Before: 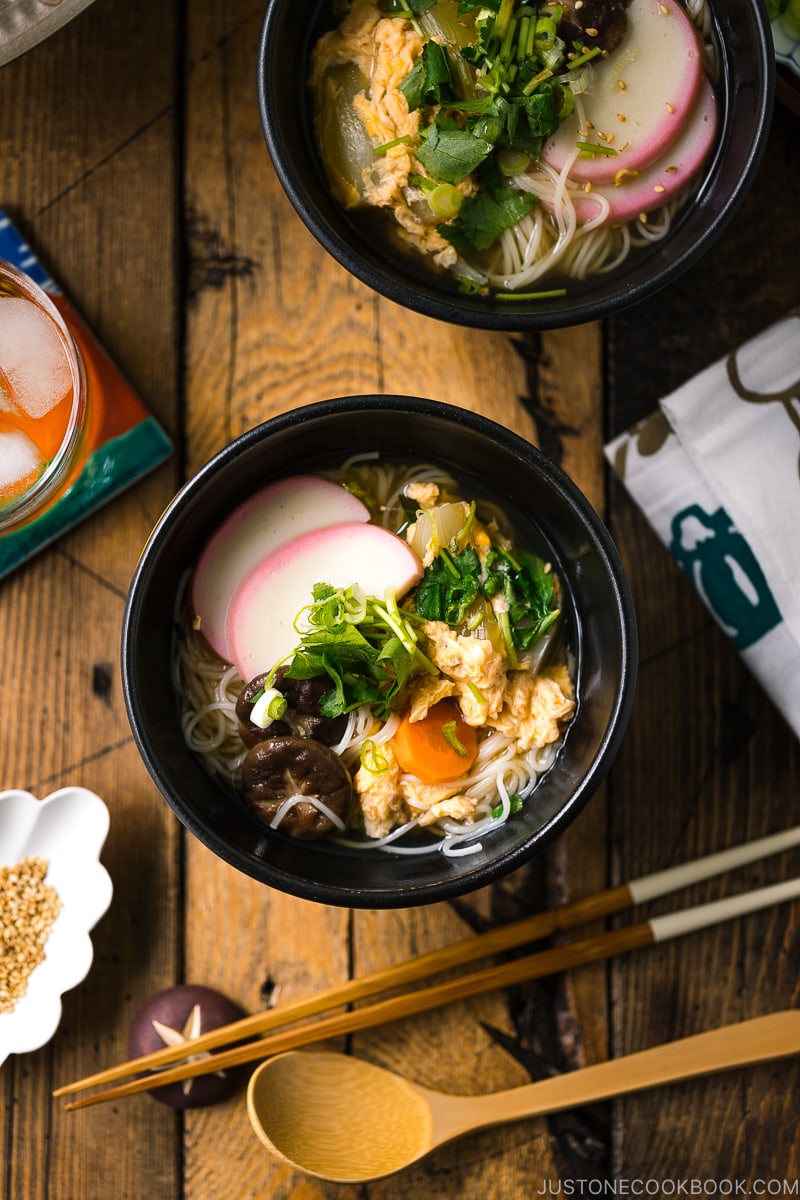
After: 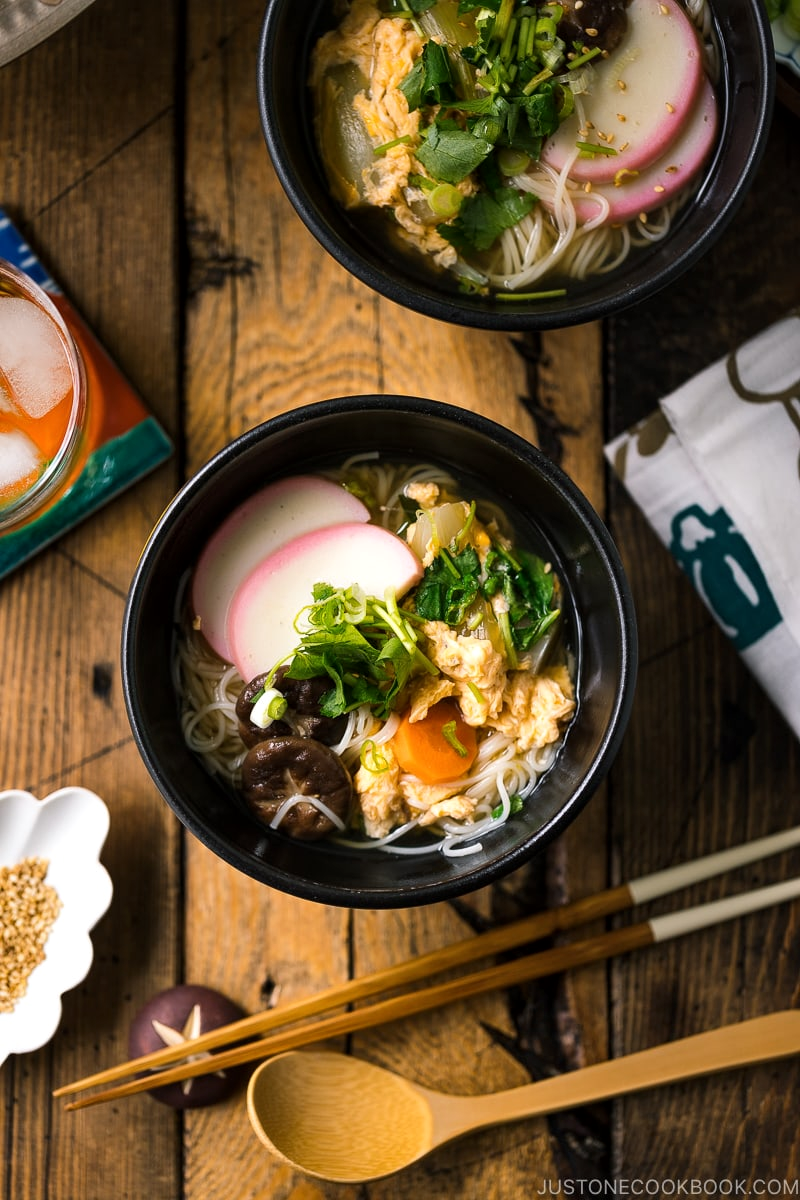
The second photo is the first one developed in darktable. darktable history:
local contrast: mode bilateral grid, contrast 21, coarseness 49, detail 119%, midtone range 0.2
